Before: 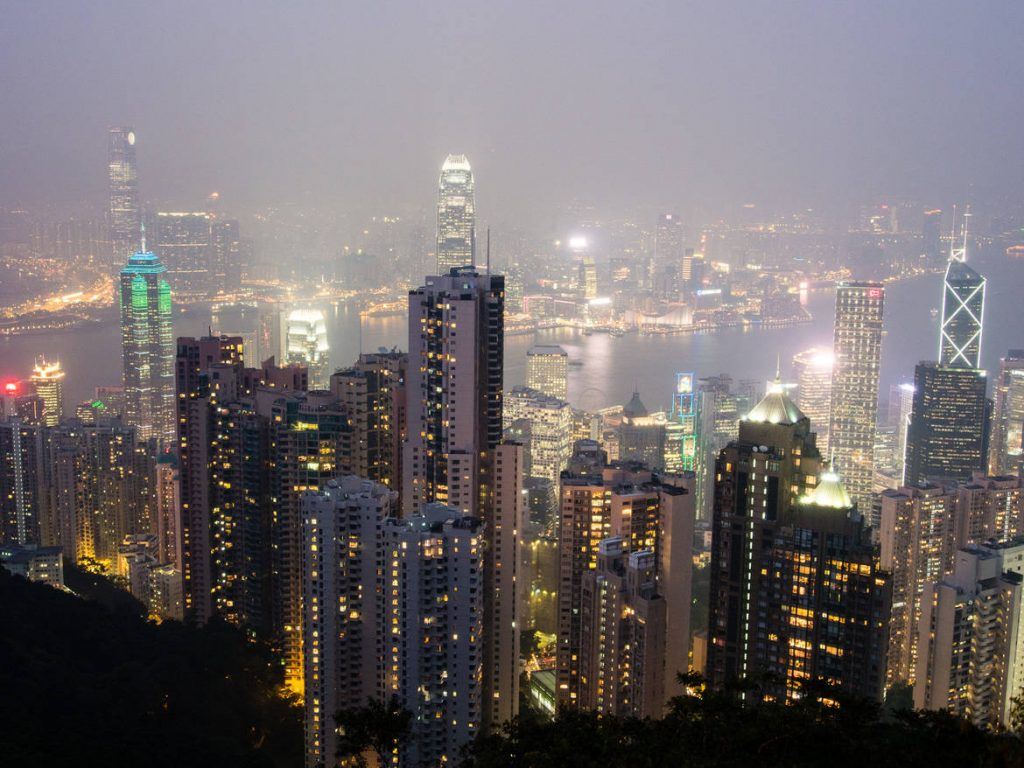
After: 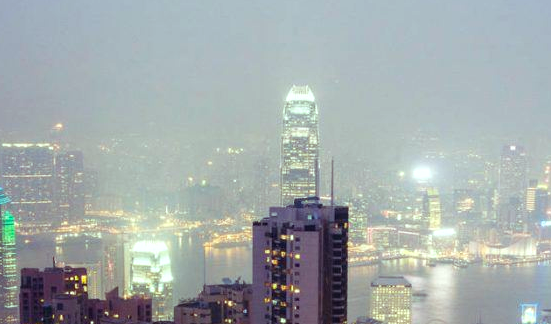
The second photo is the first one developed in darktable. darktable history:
color balance rgb: shadows lift › luminance 0.49%, shadows lift › chroma 6.83%, shadows lift › hue 300.29°, power › hue 208.98°, highlights gain › luminance 20.24%, highlights gain › chroma 2.73%, highlights gain › hue 173.85°, perceptual saturation grading › global saturation 18.05%
crop: left 15.306%, top 9.065%, right 30.789%, bottom 48.638%
